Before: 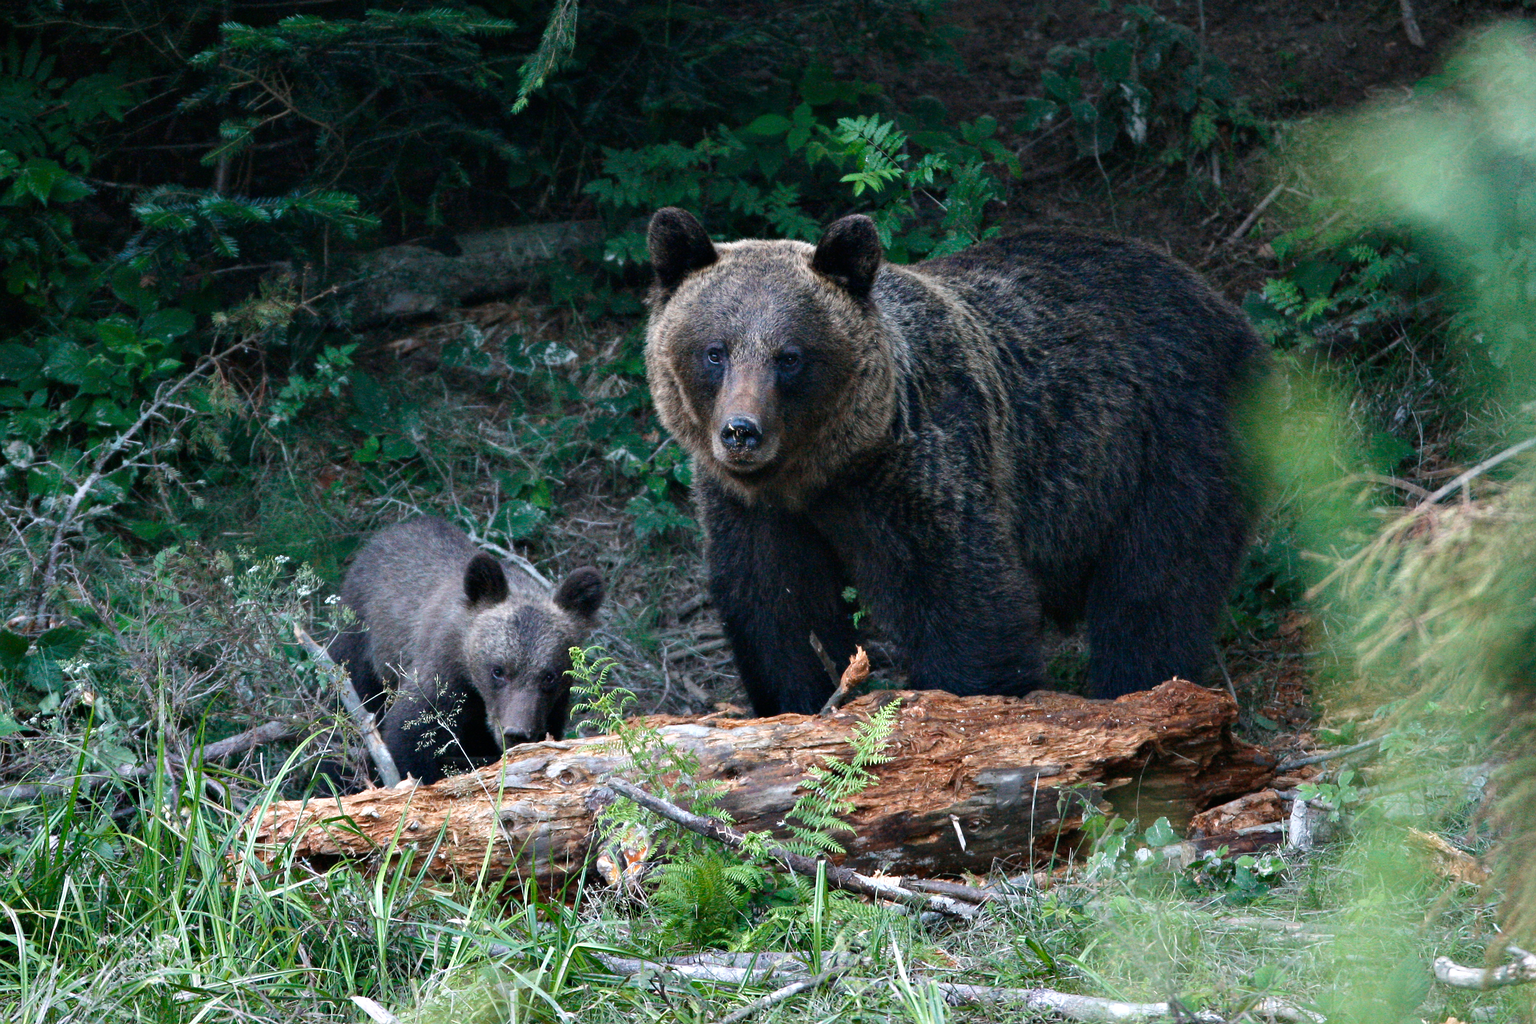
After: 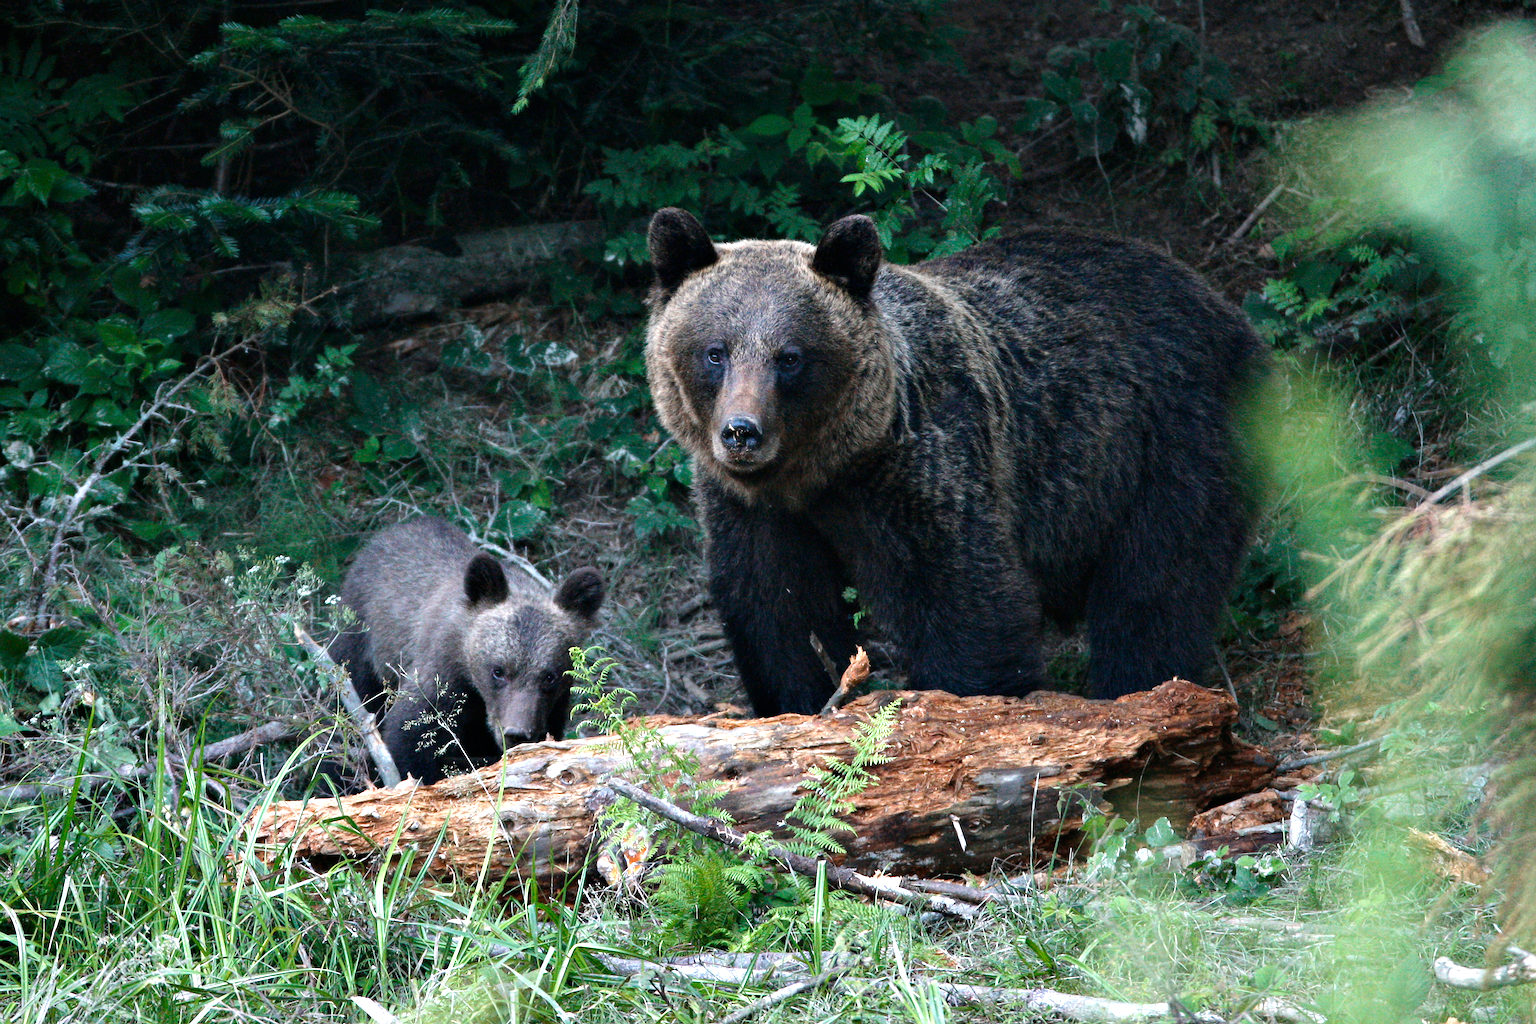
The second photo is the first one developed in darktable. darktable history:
tone equalizer: -8 EV -0.444 EV, -7 EV -0.406 EV, -6 EV -0.303 EV, -5 EV -0.258 EV, -3 EV 0.234 EV, -2 EV 0.36 EV, -1 EV 0.378 EV, +0 EV 0.425 EV
